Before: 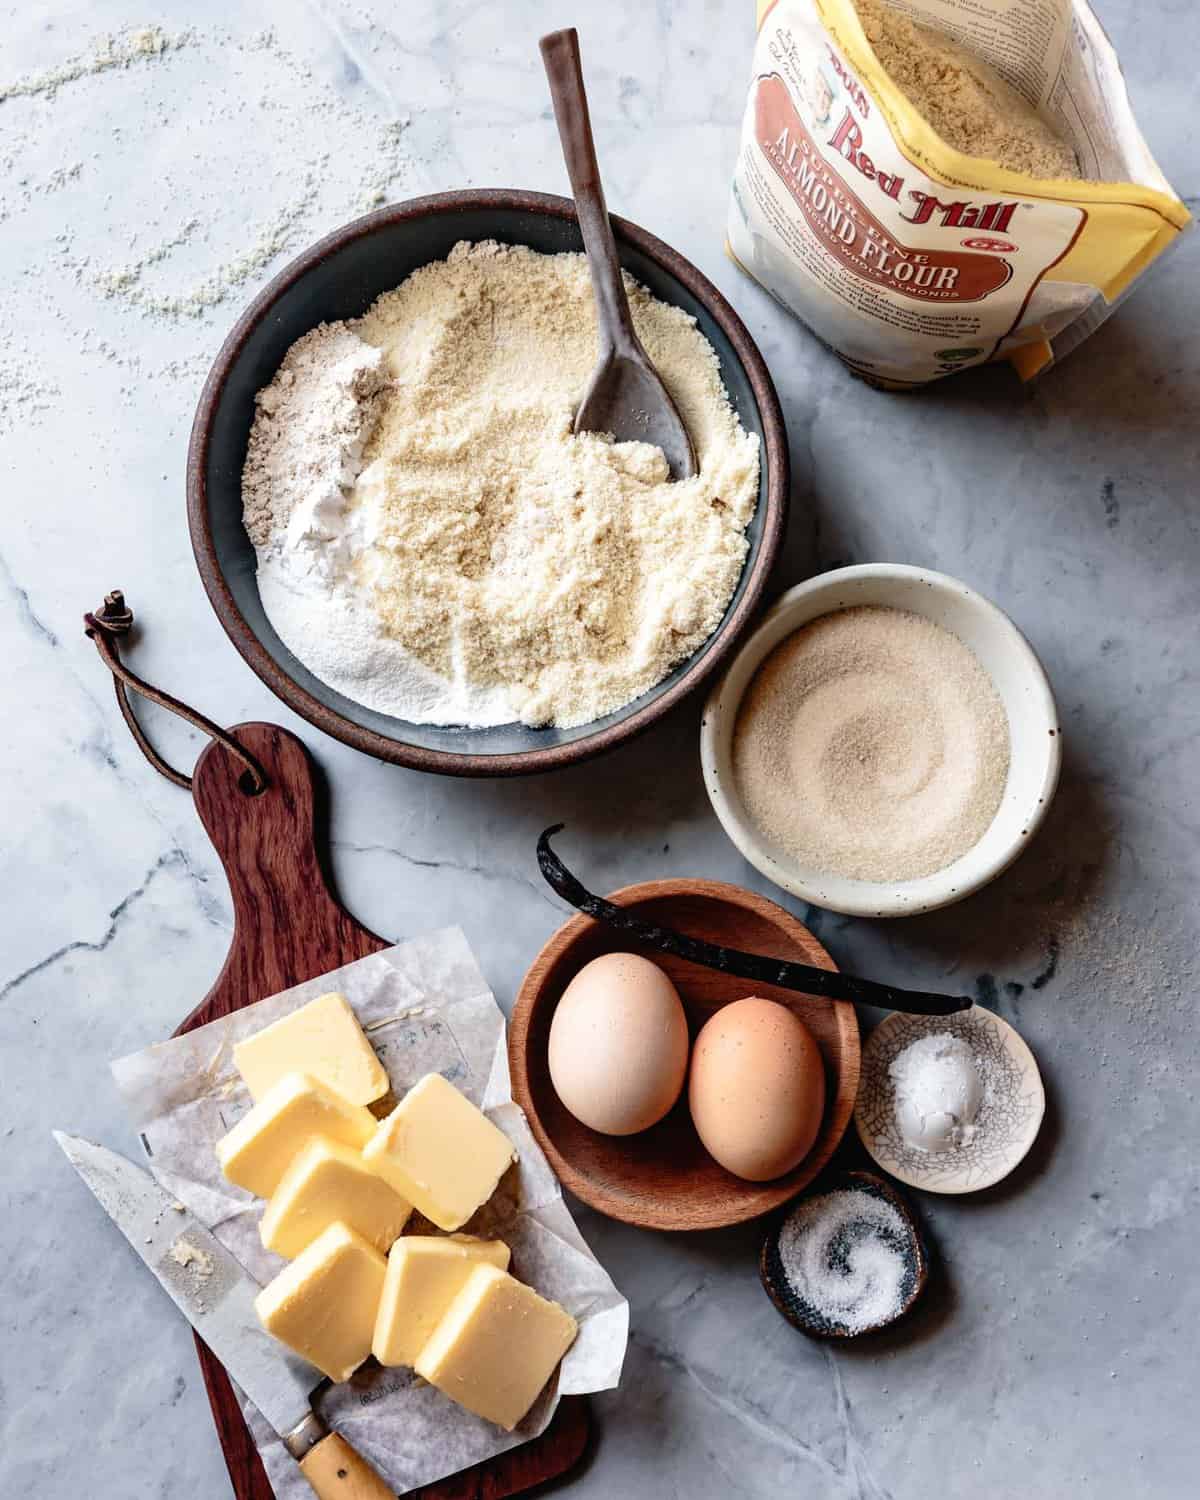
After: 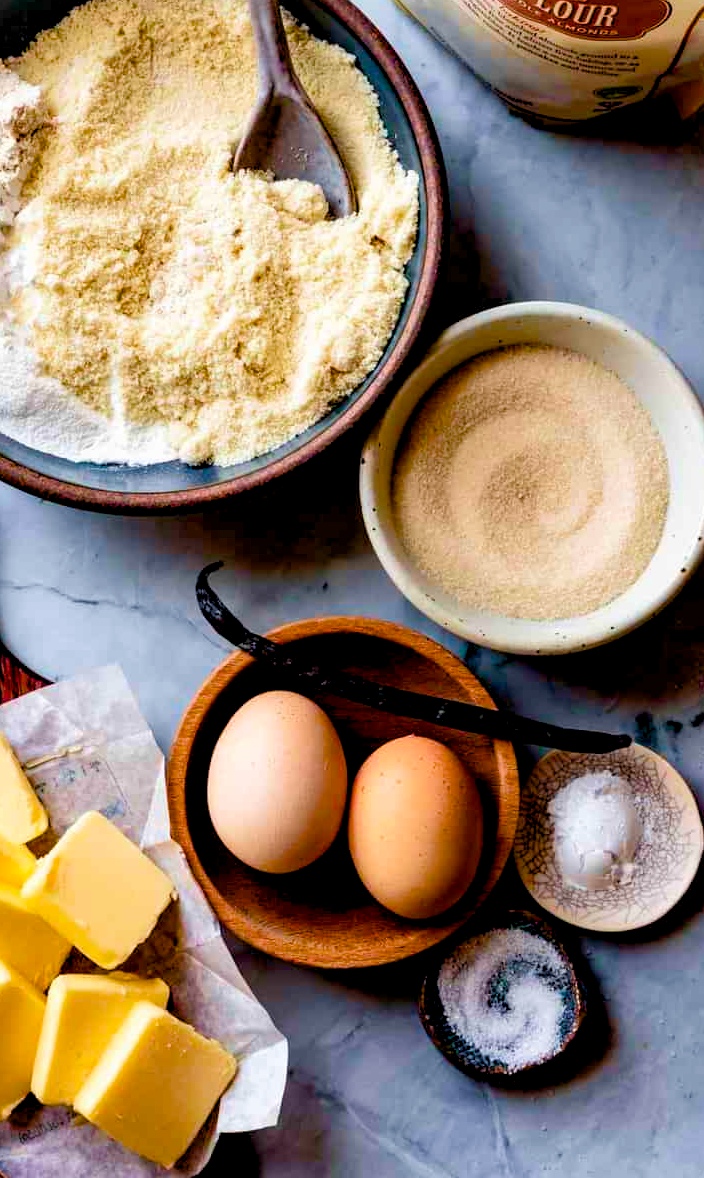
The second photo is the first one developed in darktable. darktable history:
crop and rotate: left 28.5%, top 17.49%, right 12.813%, bottom 3.944%
color balance rgb: global offset › luminance -0.88%, linear chroma grading › global chroma 0.649%, perceptual saturation grading › global saturation 39.404%, perceptual saturation grading › highlights -25.576%, perceptual saturation grading › mid-tones 35.309%, perceptual saturation grading › shadows 34.858%, global vibrance 40.844%
velvia: on, module defaults
